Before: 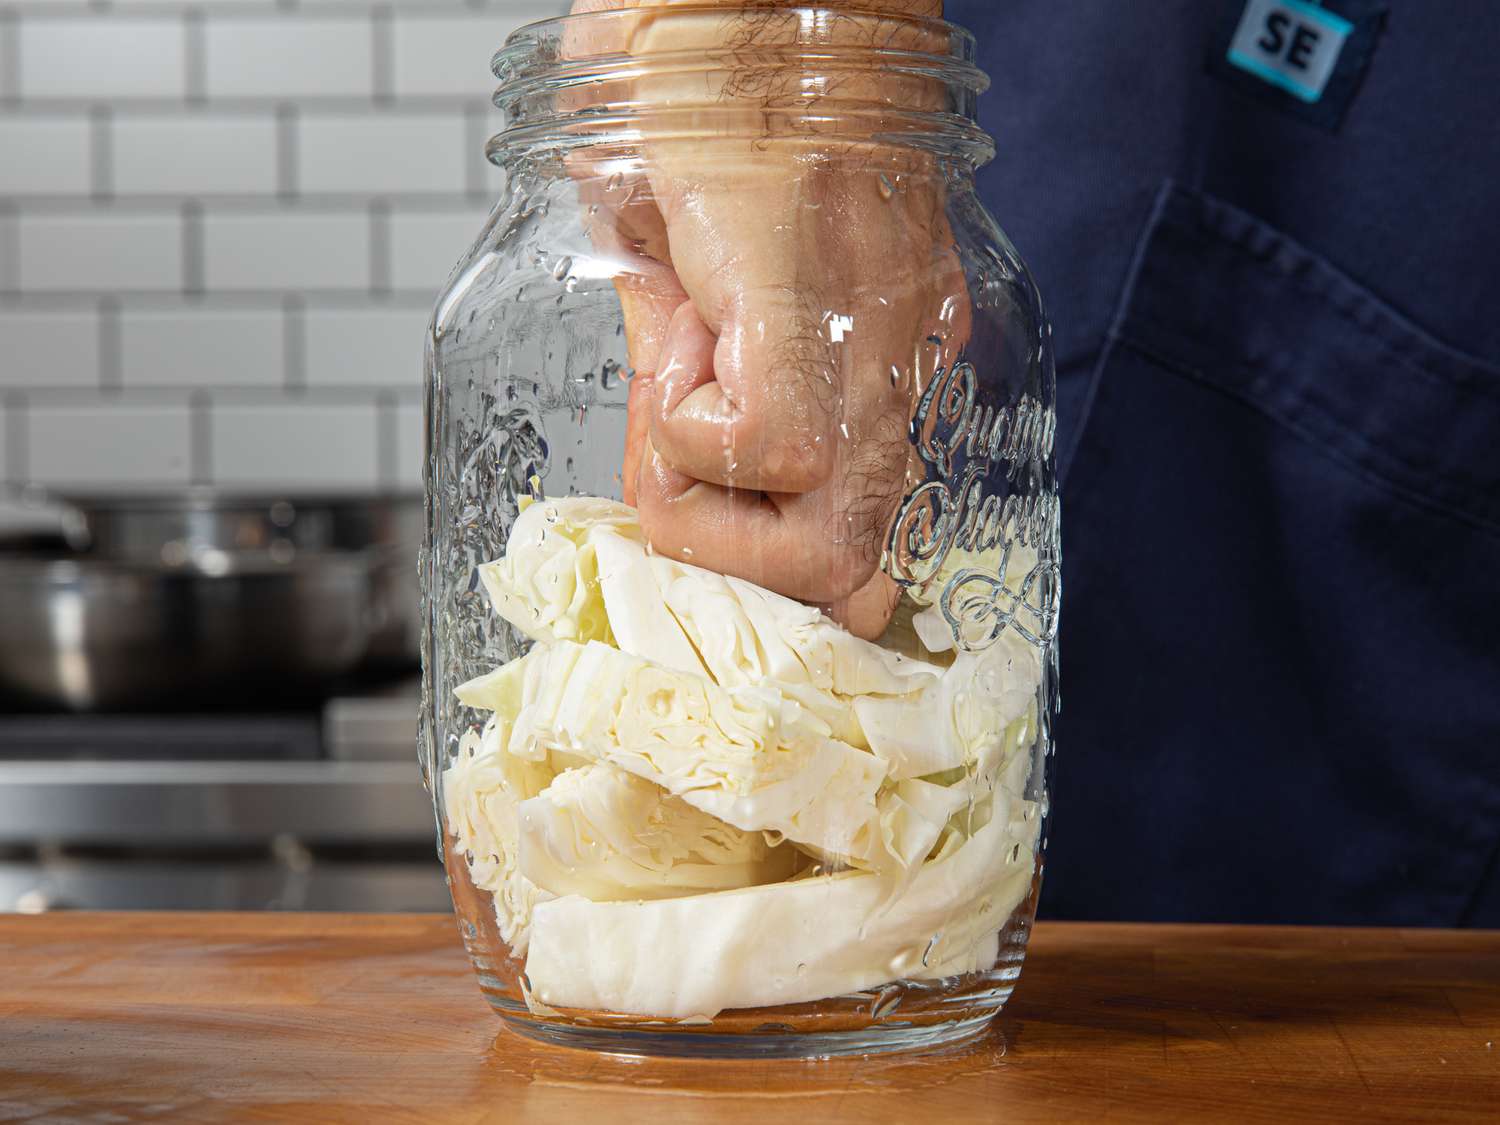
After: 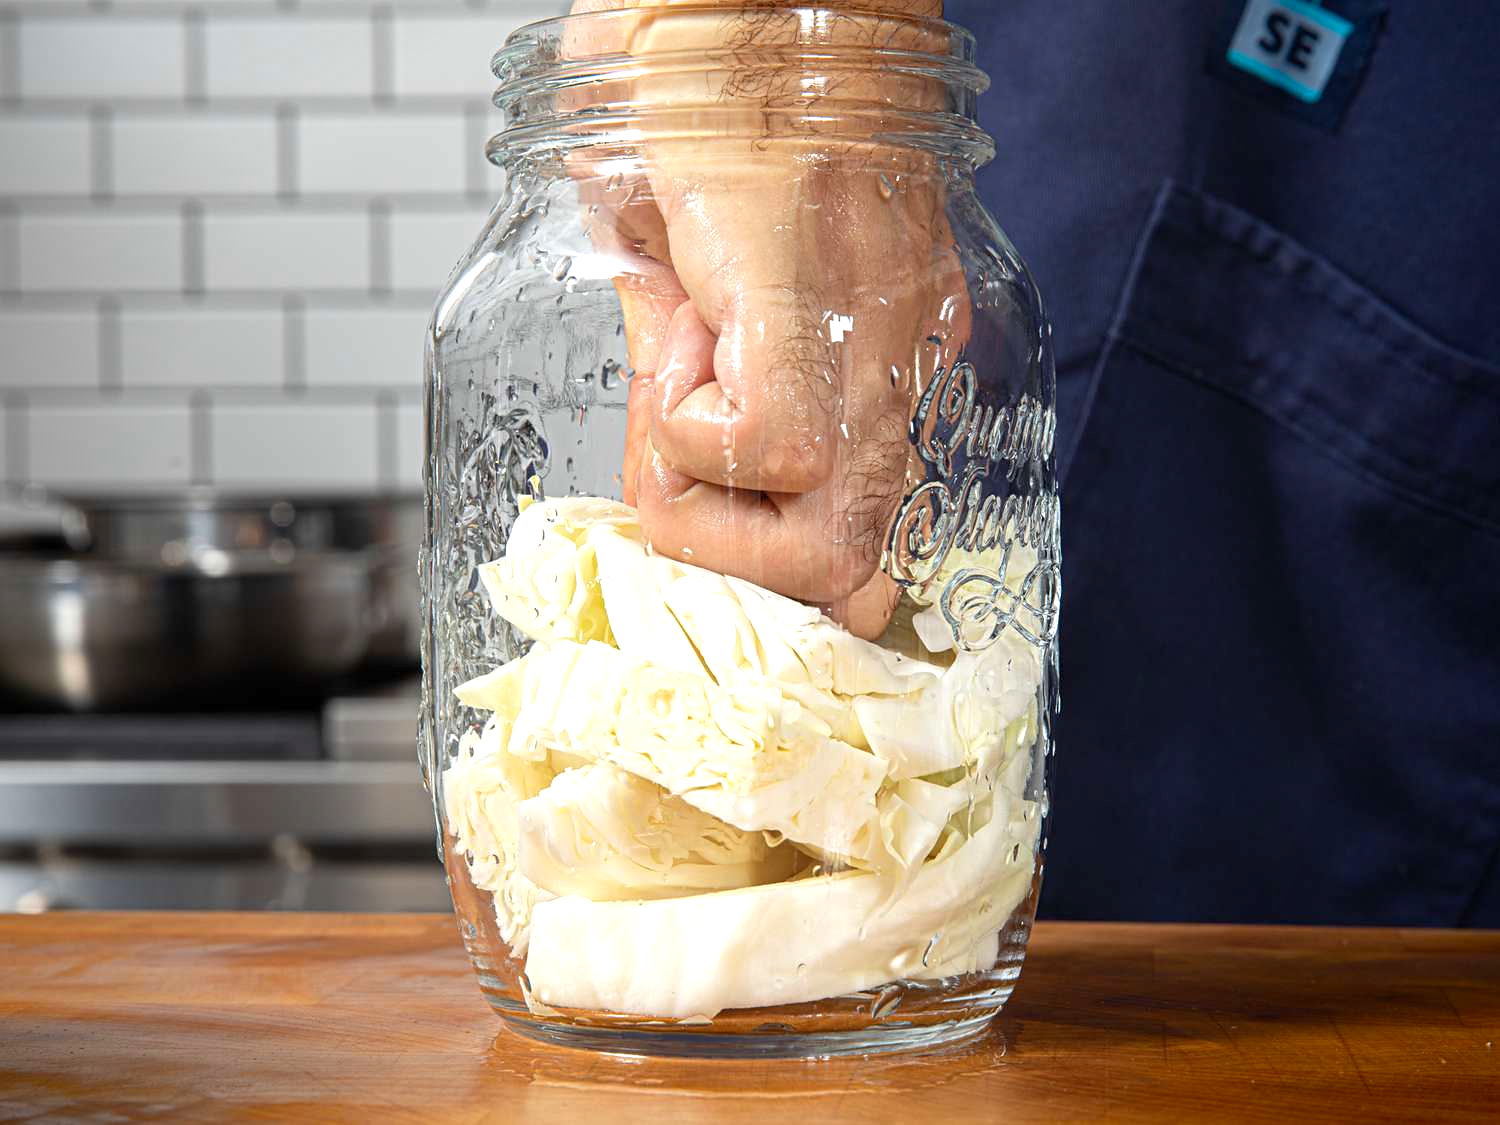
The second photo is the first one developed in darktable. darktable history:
vignetting: saturation 0.382
sharpen: amount 0.203
exposure: black level correction 0.001, exposure 0.499 EV, compensate exposure bias true, compensate highlight preservation false
